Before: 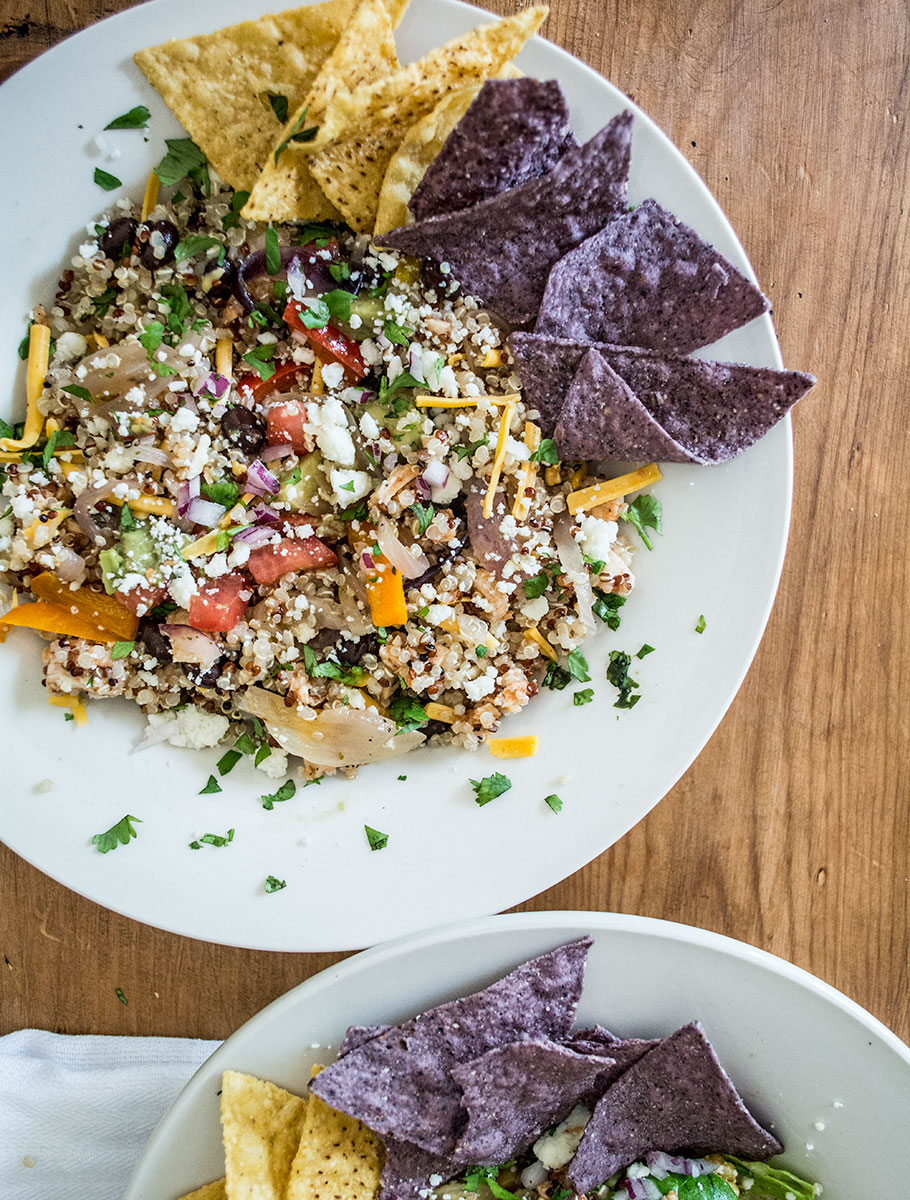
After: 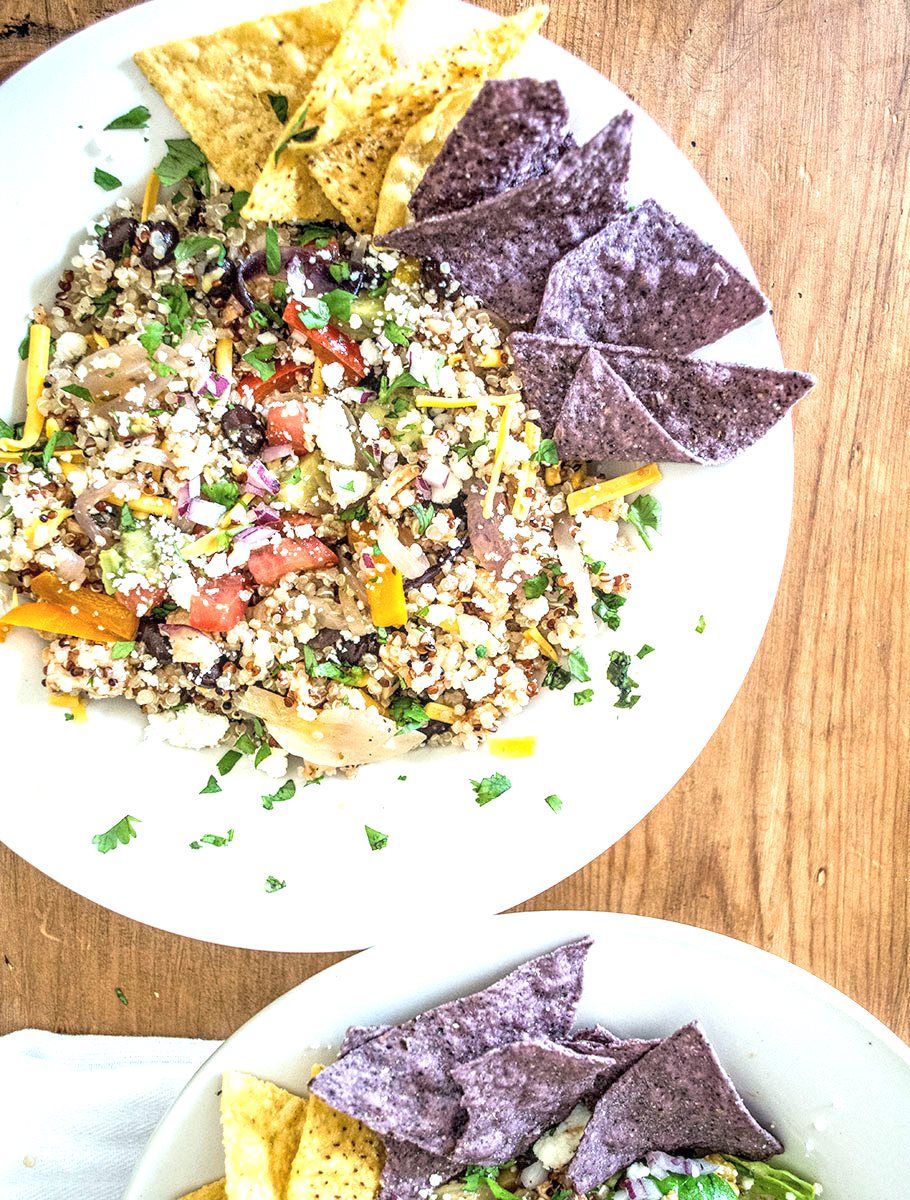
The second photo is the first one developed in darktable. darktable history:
contrast brightness saturation: brightness 0.131
local contrast: detail 130%
exposure: black level correction 0, exposure 0.896 EV, compensate highlight preservation false
